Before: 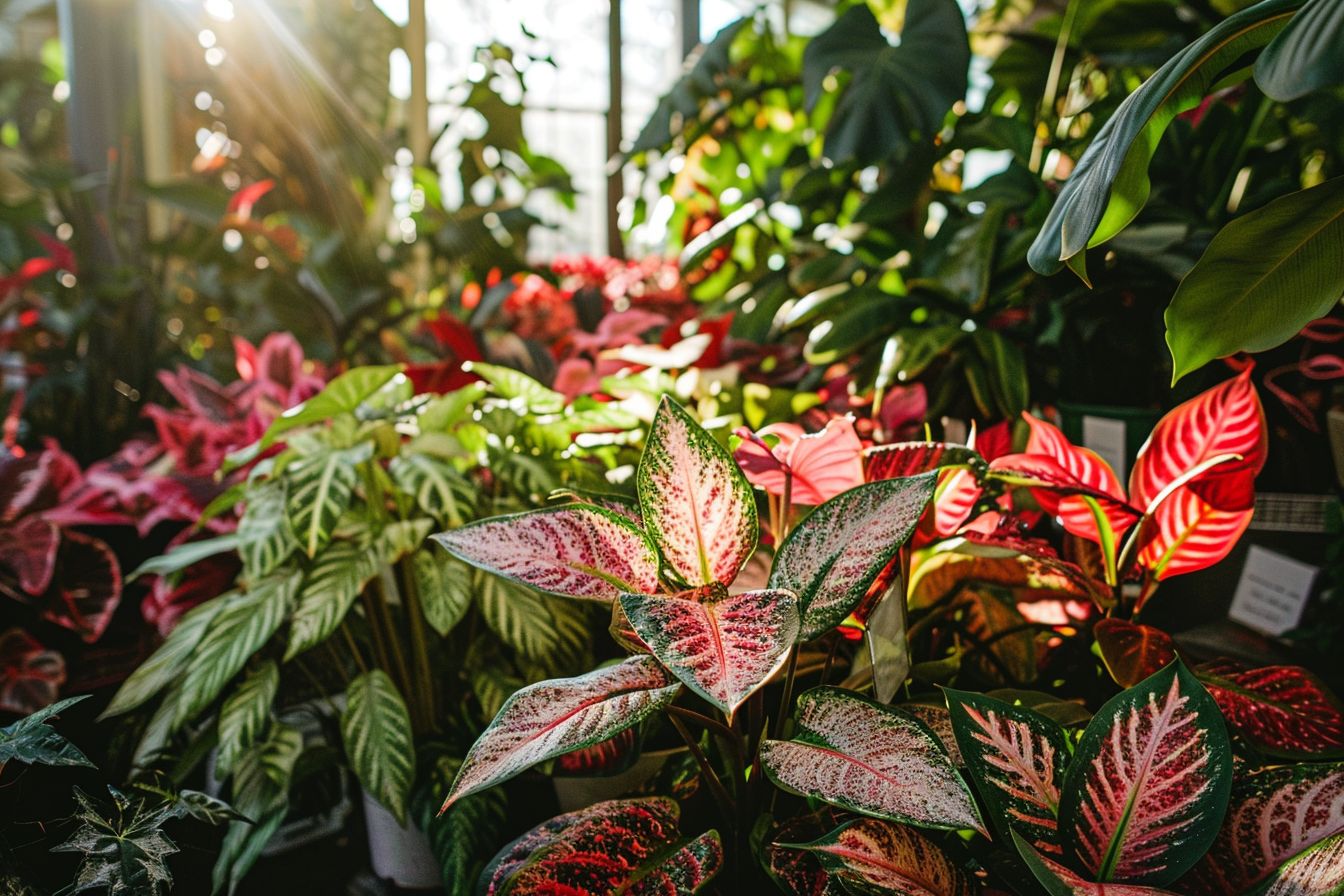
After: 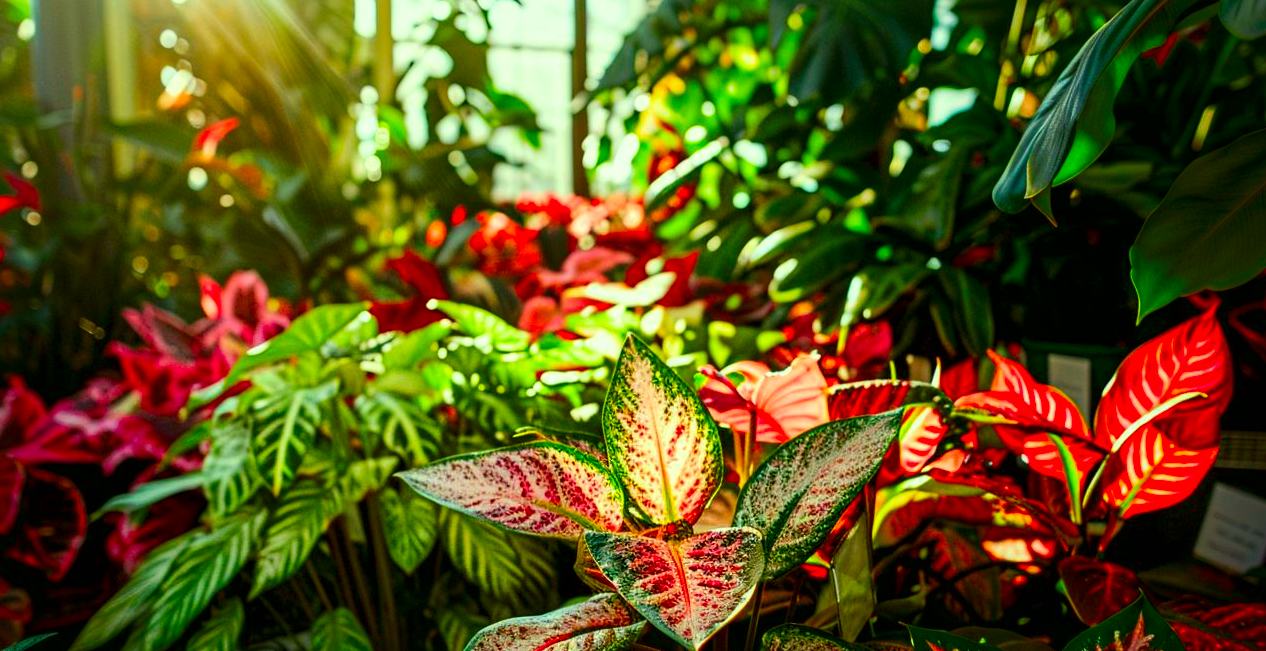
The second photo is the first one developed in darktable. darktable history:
color correction: highlights a* -10.94, highlights b* 9.96, saturation 1.72
local contrast: mode bilateral grid, contrast 25, coarseness 60, detail 151%, midtone range 0.2
crop: left 2.619%, top 7.001%, right 3.143%, bottom 20.312%
shadows and highlights: shadows -69.37, highlights 33.4, soften with gaussian
